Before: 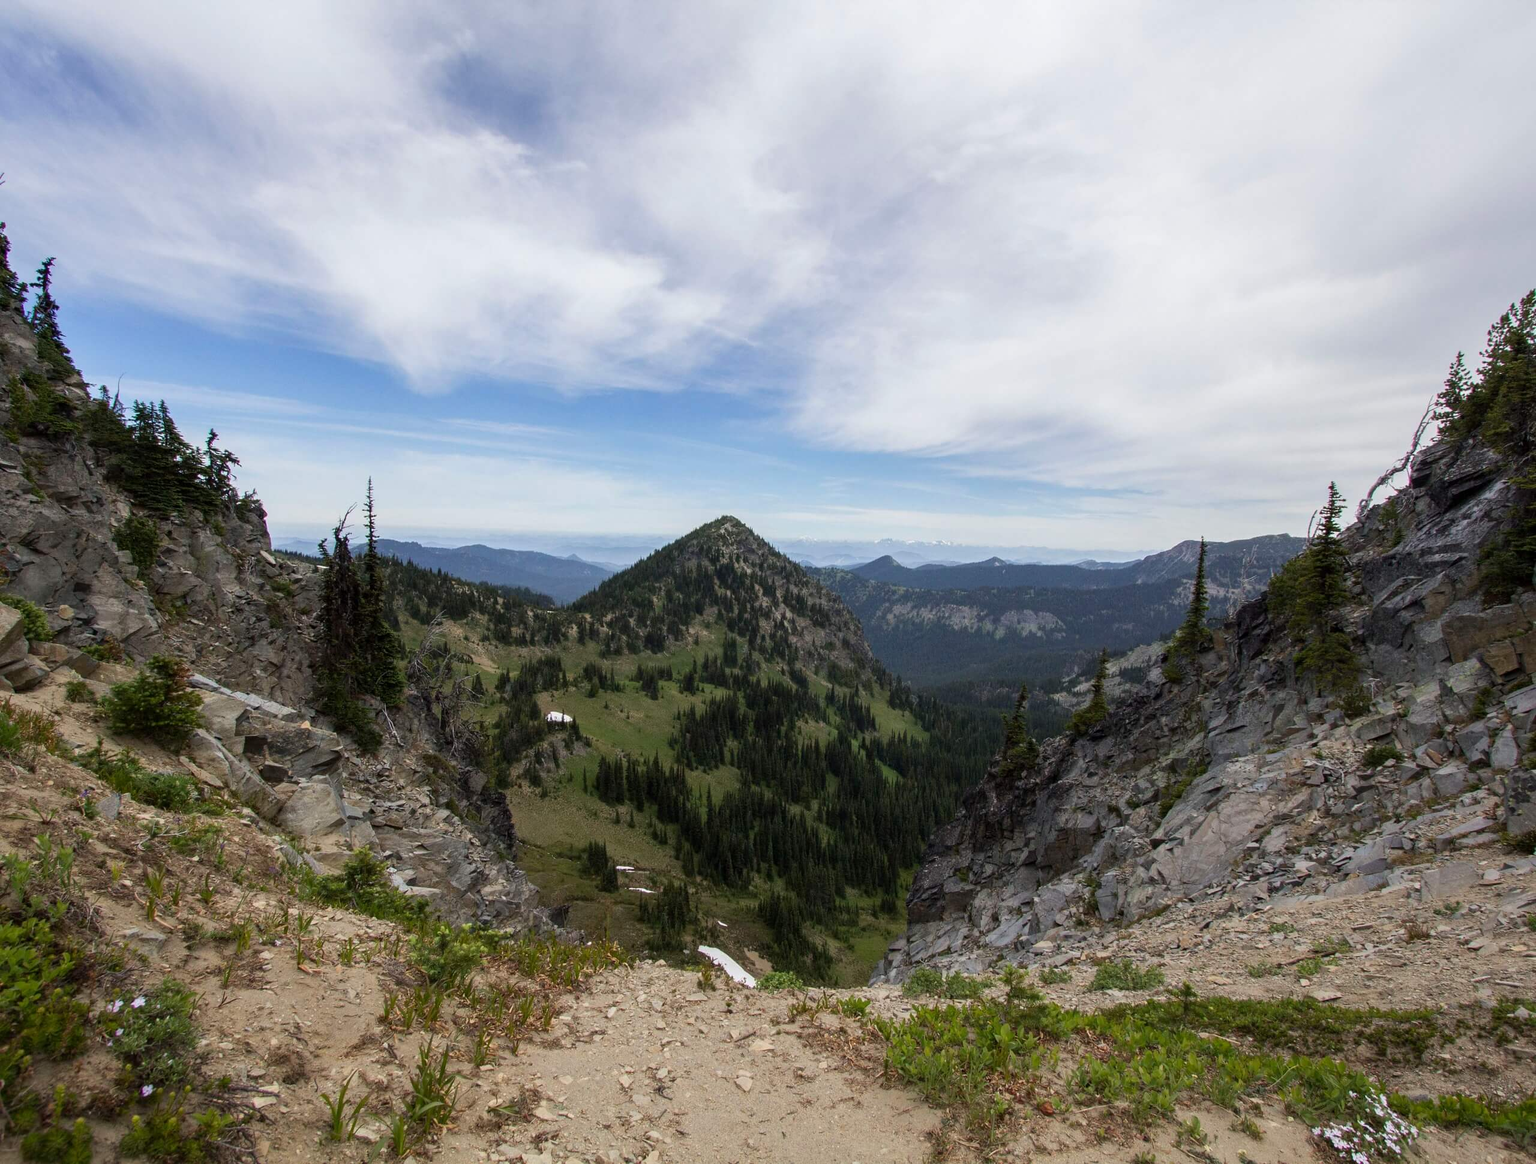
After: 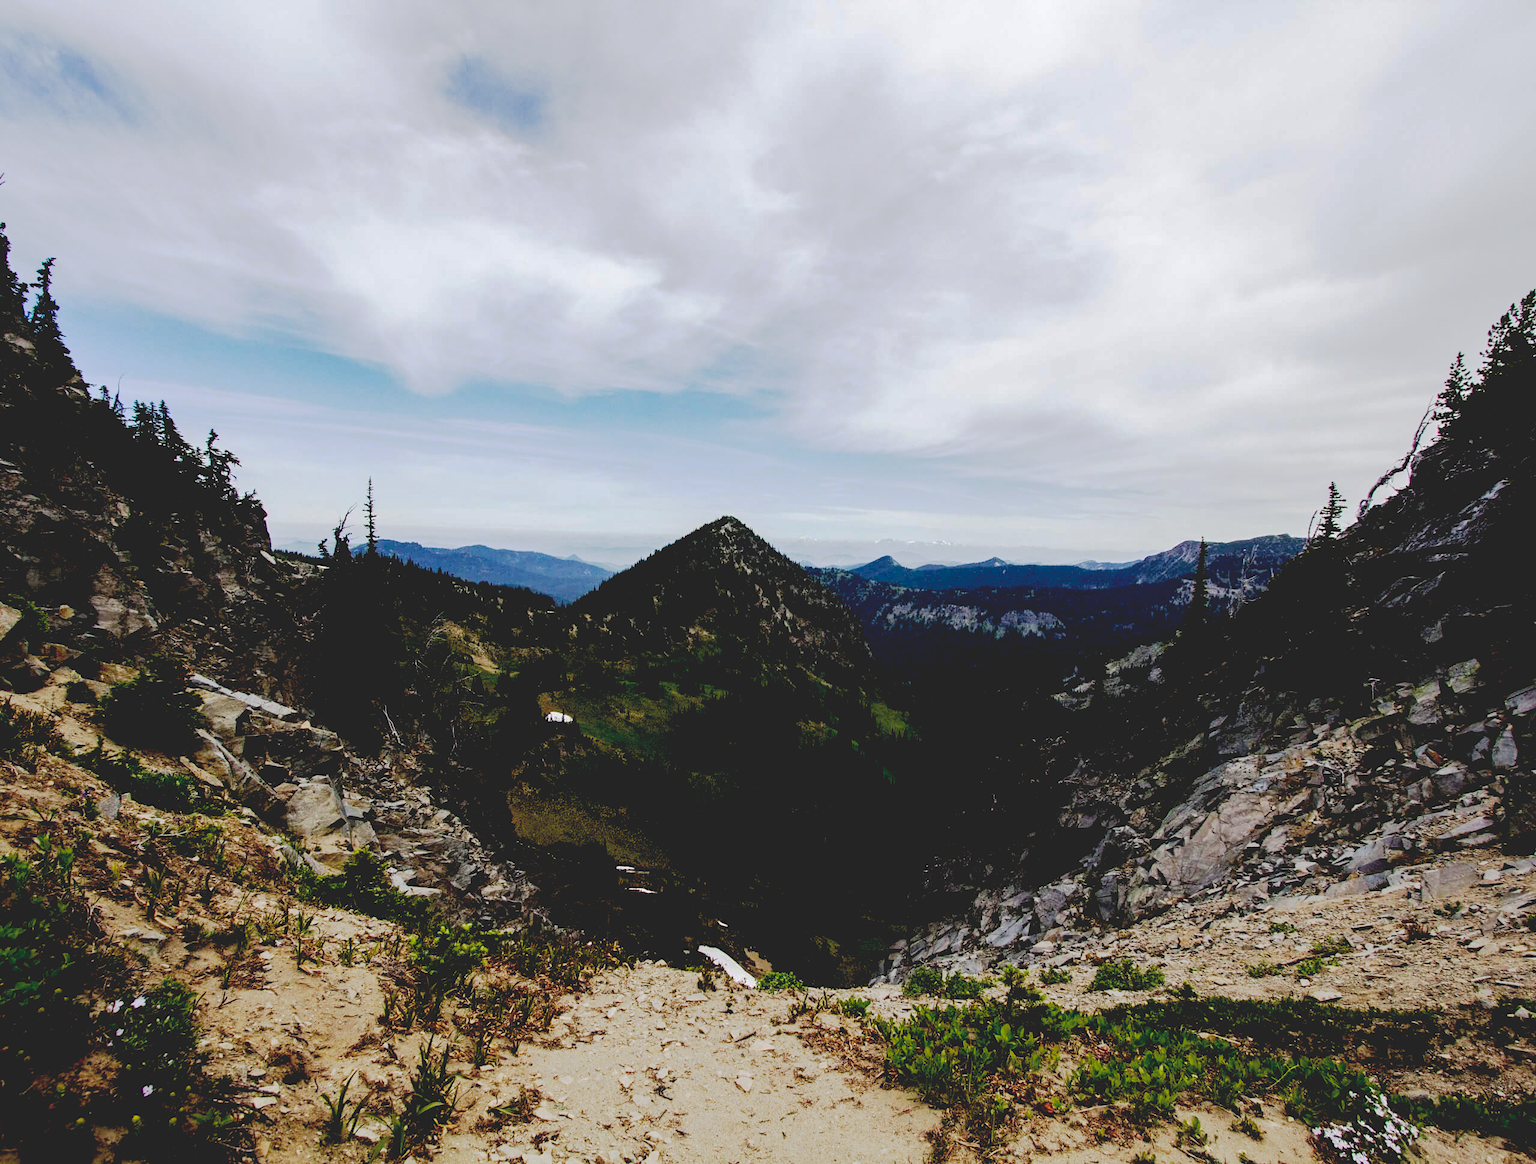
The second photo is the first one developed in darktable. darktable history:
levels: levels [0.062, 0.494, 0.925]
exposure: exposure -0.349 EV, compensate exposure bias true, compensate highlight preservation false
base curve: curves: ch0 [(0.065, 0.026) (0.236, 0.358) (0.53, 0.546) (0.777, 0.841) (0.924, 0.992)], preserve colors none
